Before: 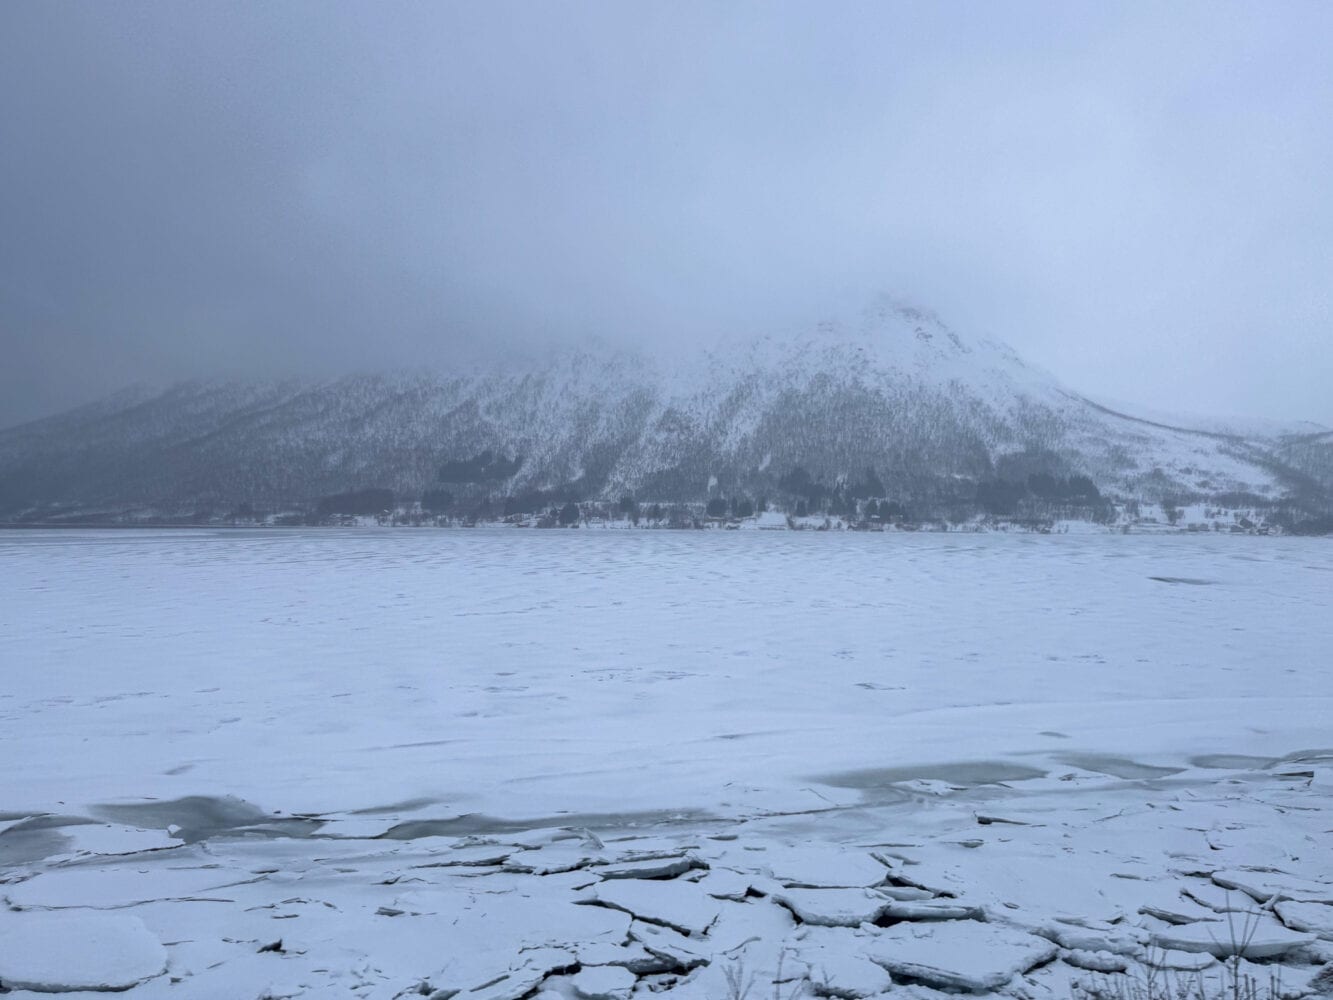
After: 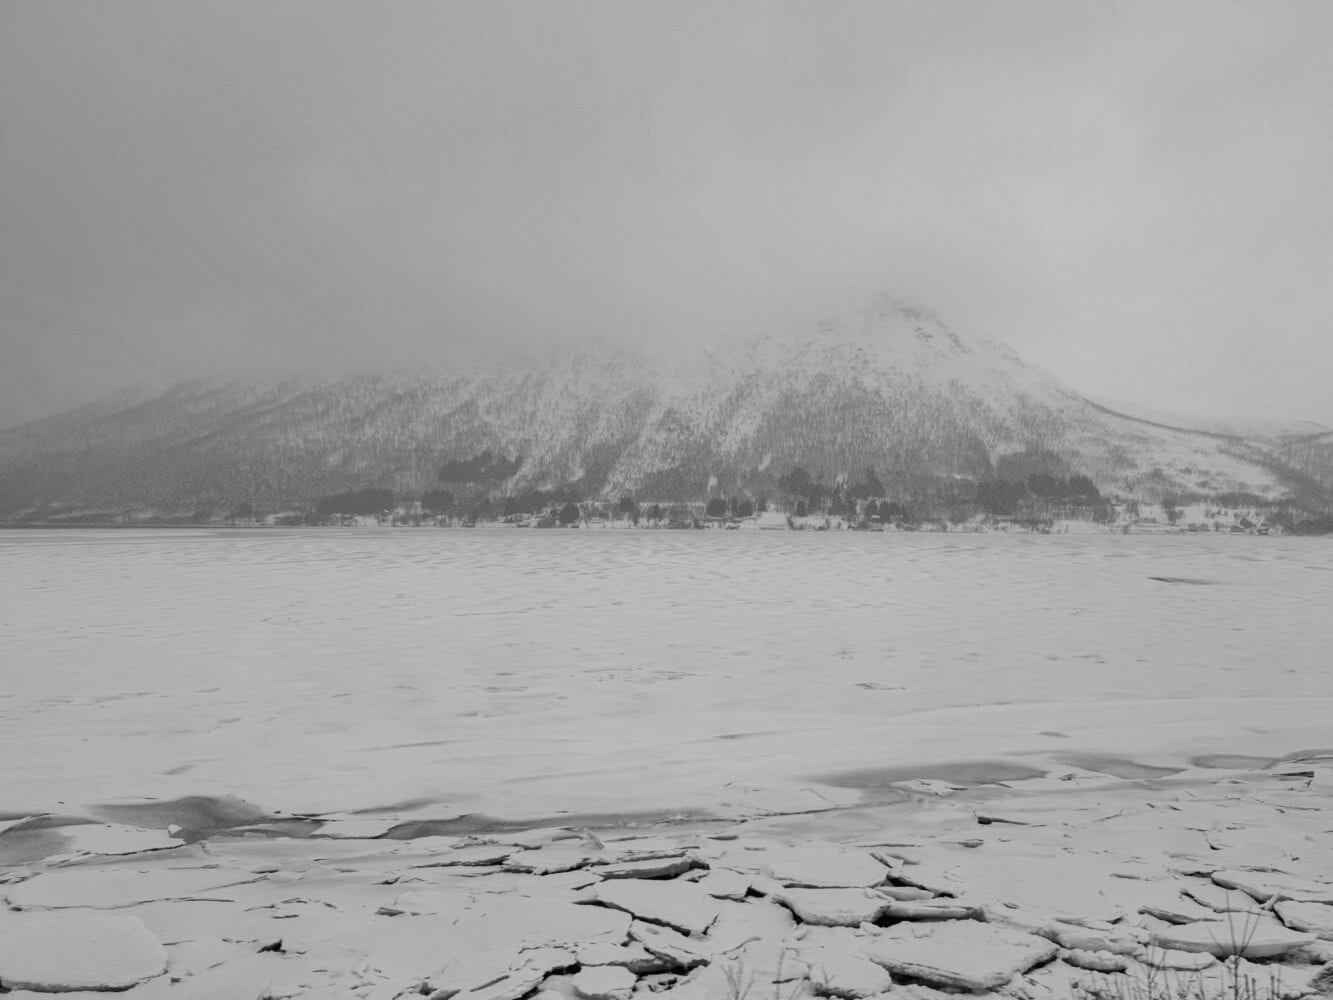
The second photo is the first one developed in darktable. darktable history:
shadows and highlights: low approximation 0.01, soften with gaussian
color balance rgb: perceptual saturation grading › global saturation 25%, perceptual brilliance grading › mid-tones 10%, perceptual brilliance grading › shadows 15%, global vibrance 20%
color balance: input saturation 134.34%, contrast -10.04%, contrast fulcrum 19.67%, output saturation 133.51%
tone curve: curves: ch0 [(0, 0) (0.003, 0.015) (0.011, 0.019) (0.025, 0.026) (0.044, 0.041) (0.069, 0.057) (0.1, 0.085) (0.136, 0.116) (0.177, 0.158) (0.224, 0.215) (0.277, 0.286) (0.335, 0.367) (0.399, 0.452) (0.468, 0.534) (0.543, 0.612) (0.623, 0.698) (0.709, 0.775) (0.801, 0.858) (0.898, 0.928) (1, 1)], preserve colors none
monochrome: a -4.13, b 5.16, size 1
